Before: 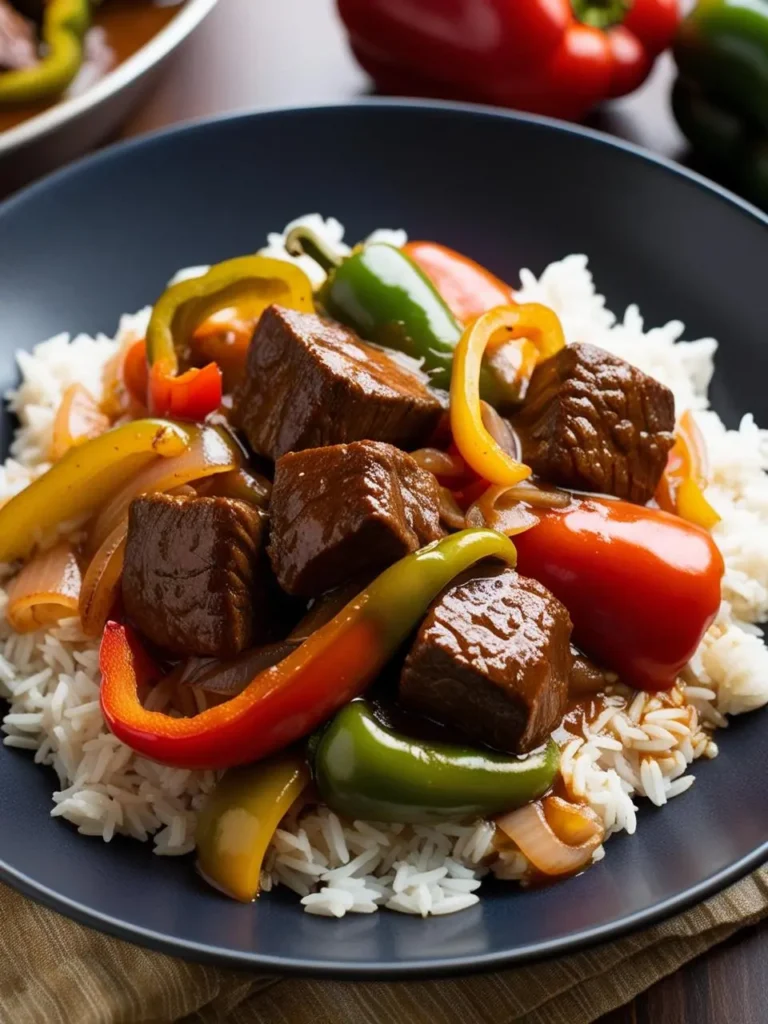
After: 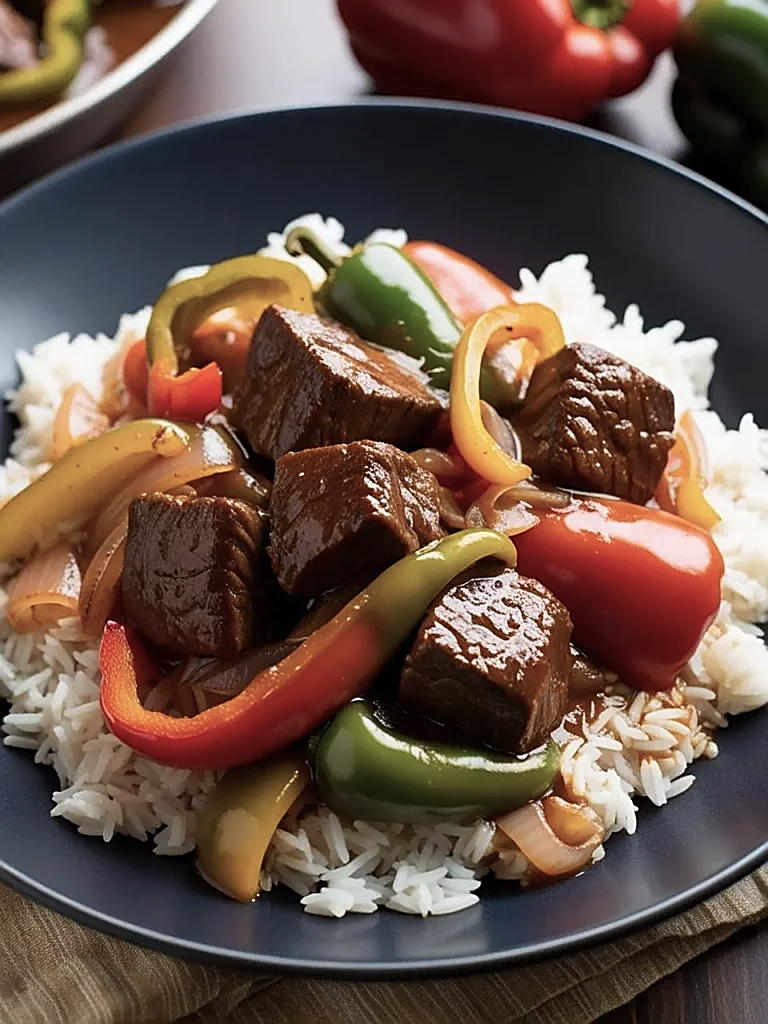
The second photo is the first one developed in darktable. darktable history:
color balance: input saturation 80.07%
sharpen: radius 1.4, amount 1.25, threshold 0.7
